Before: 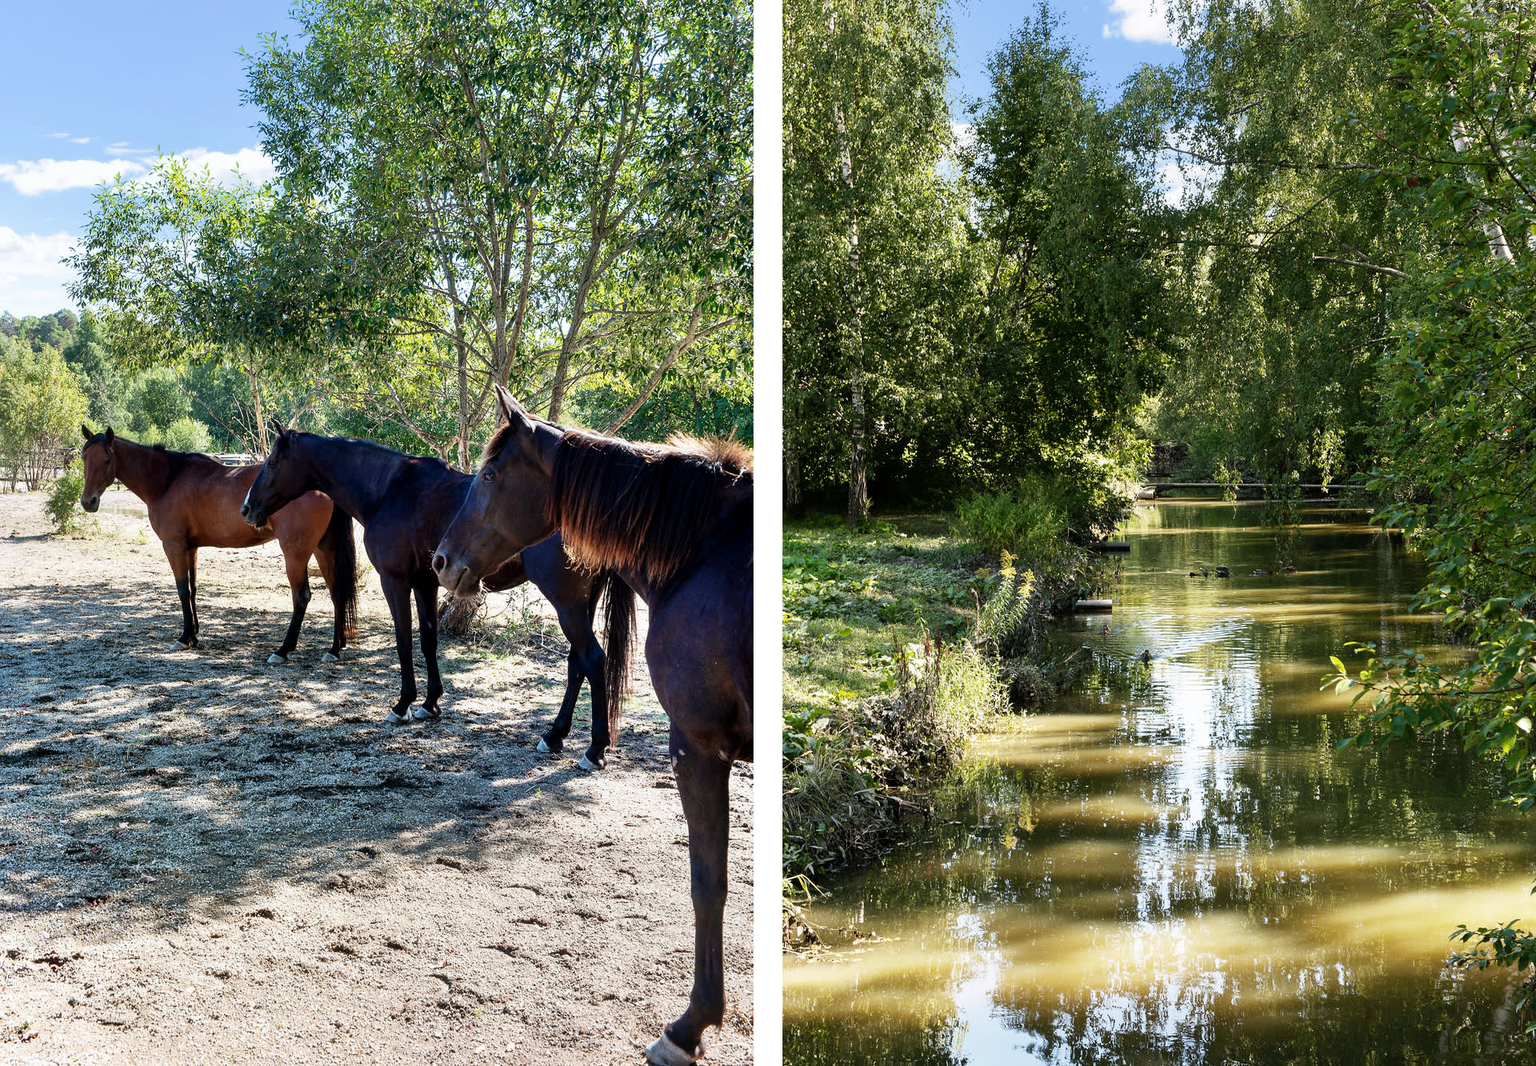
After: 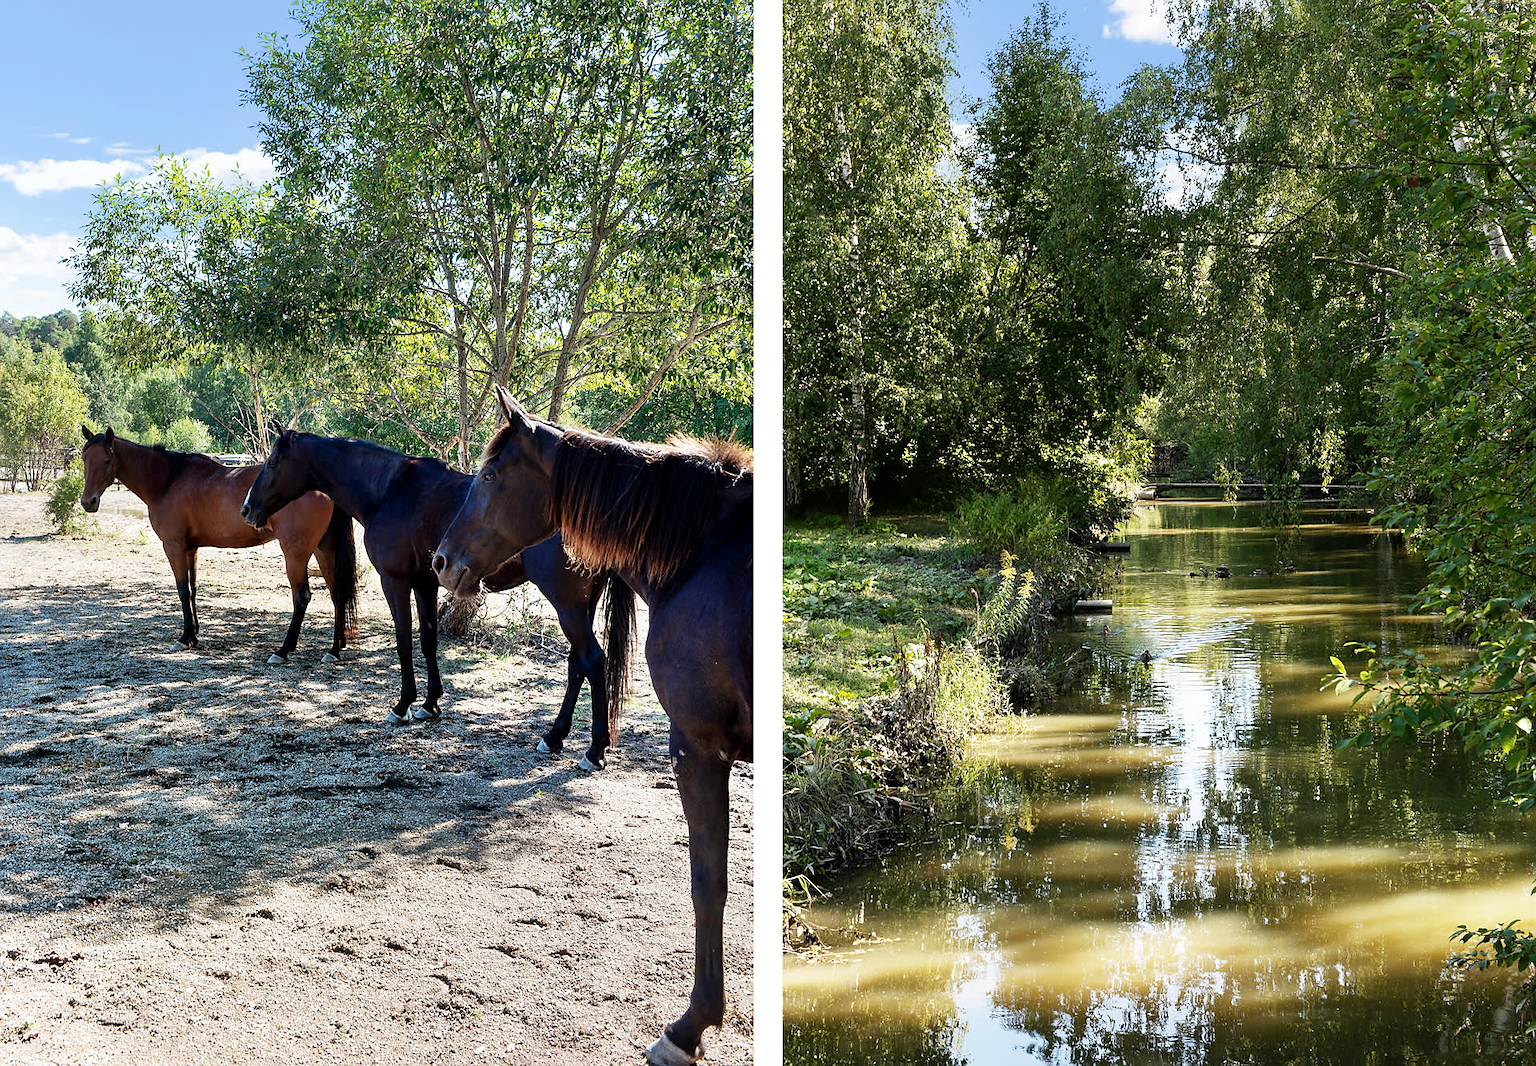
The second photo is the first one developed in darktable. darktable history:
sharpen: radius 1.583, amount 0.361, threshold 1.429
levels: mode automatic, levels [0.026, 0.507, 0.987]
